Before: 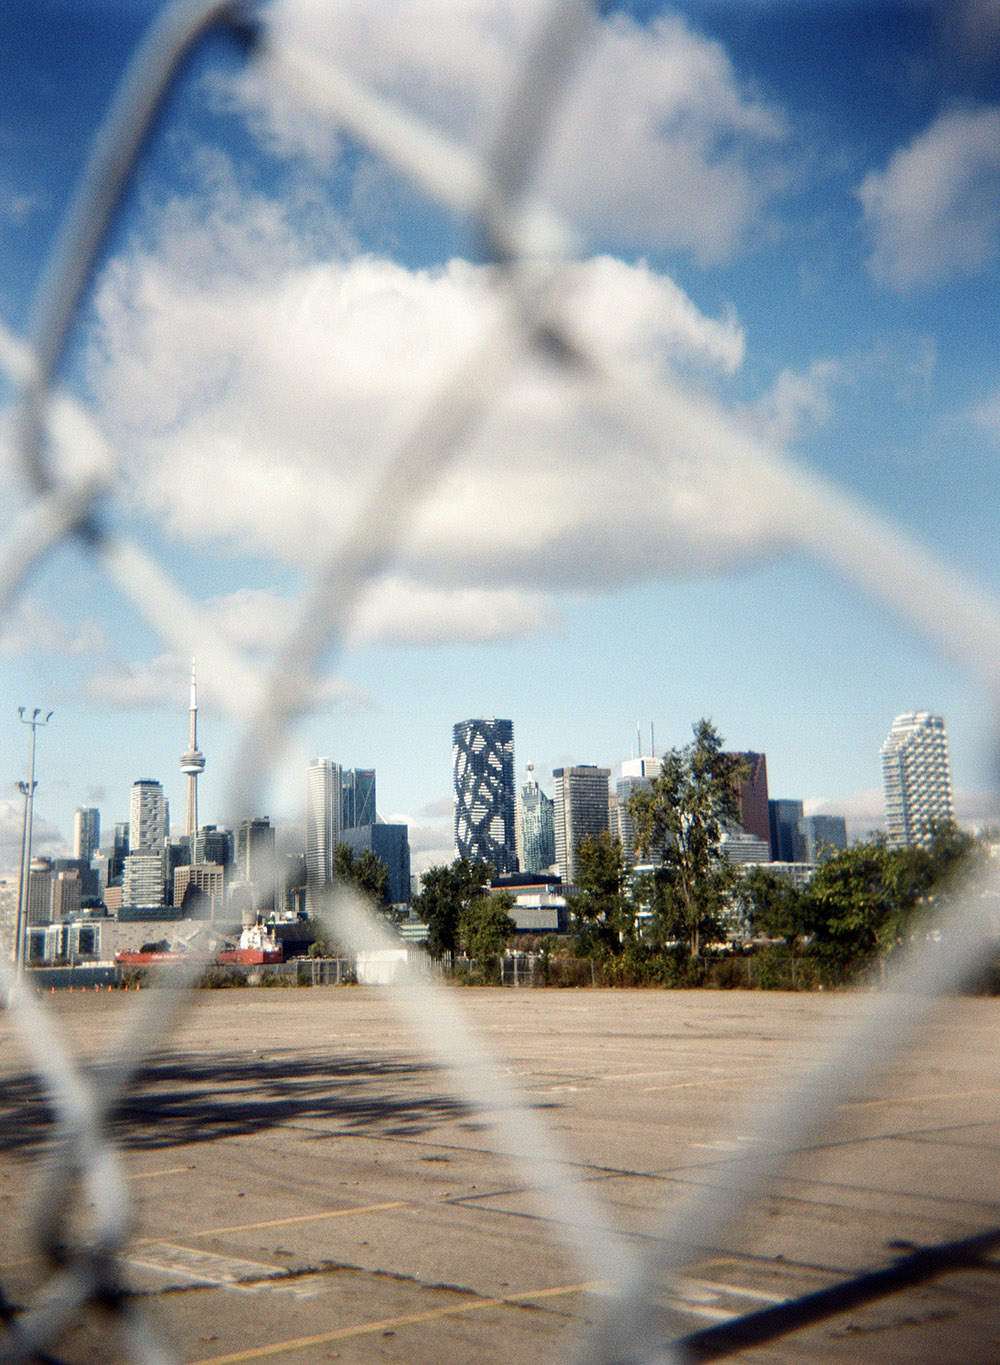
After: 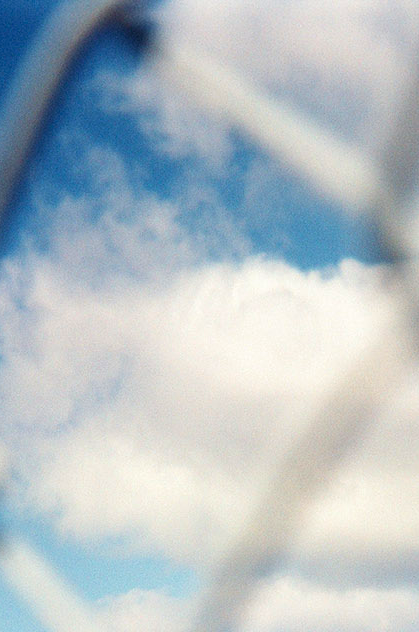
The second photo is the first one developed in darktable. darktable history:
velvia: strength 15%
crop and rotate: left 10.817%, top 0.062%, right 47.194%, bottom 53.626%
